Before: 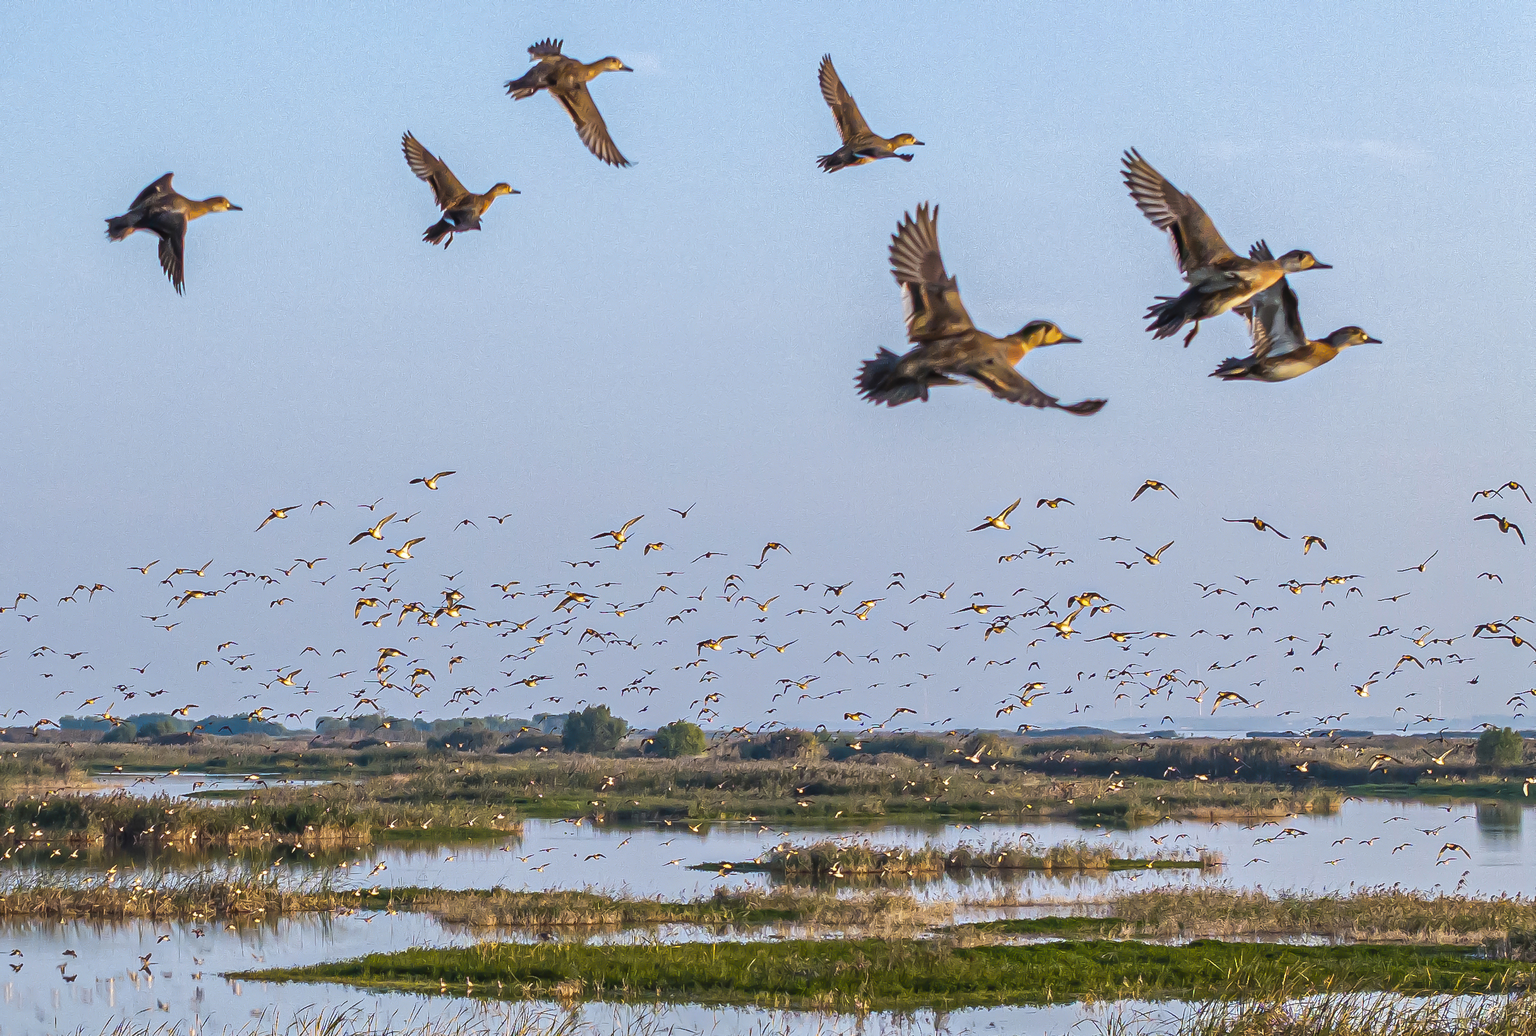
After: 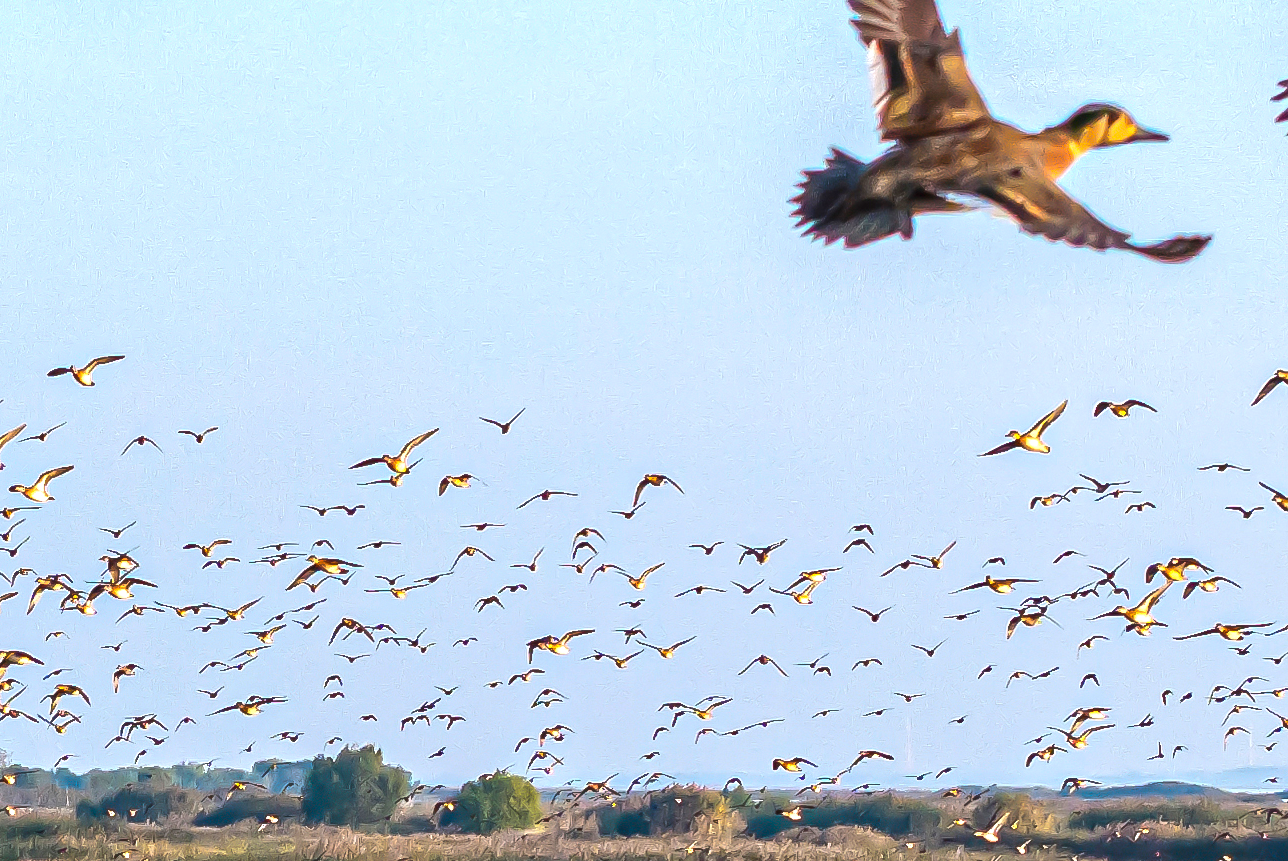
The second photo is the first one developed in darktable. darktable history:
crop: left 24.85%, top 24.981%, right 24.871%, bottom 25.221%
exposure: exposure 0.66 EV, compensate highlight preservation false
